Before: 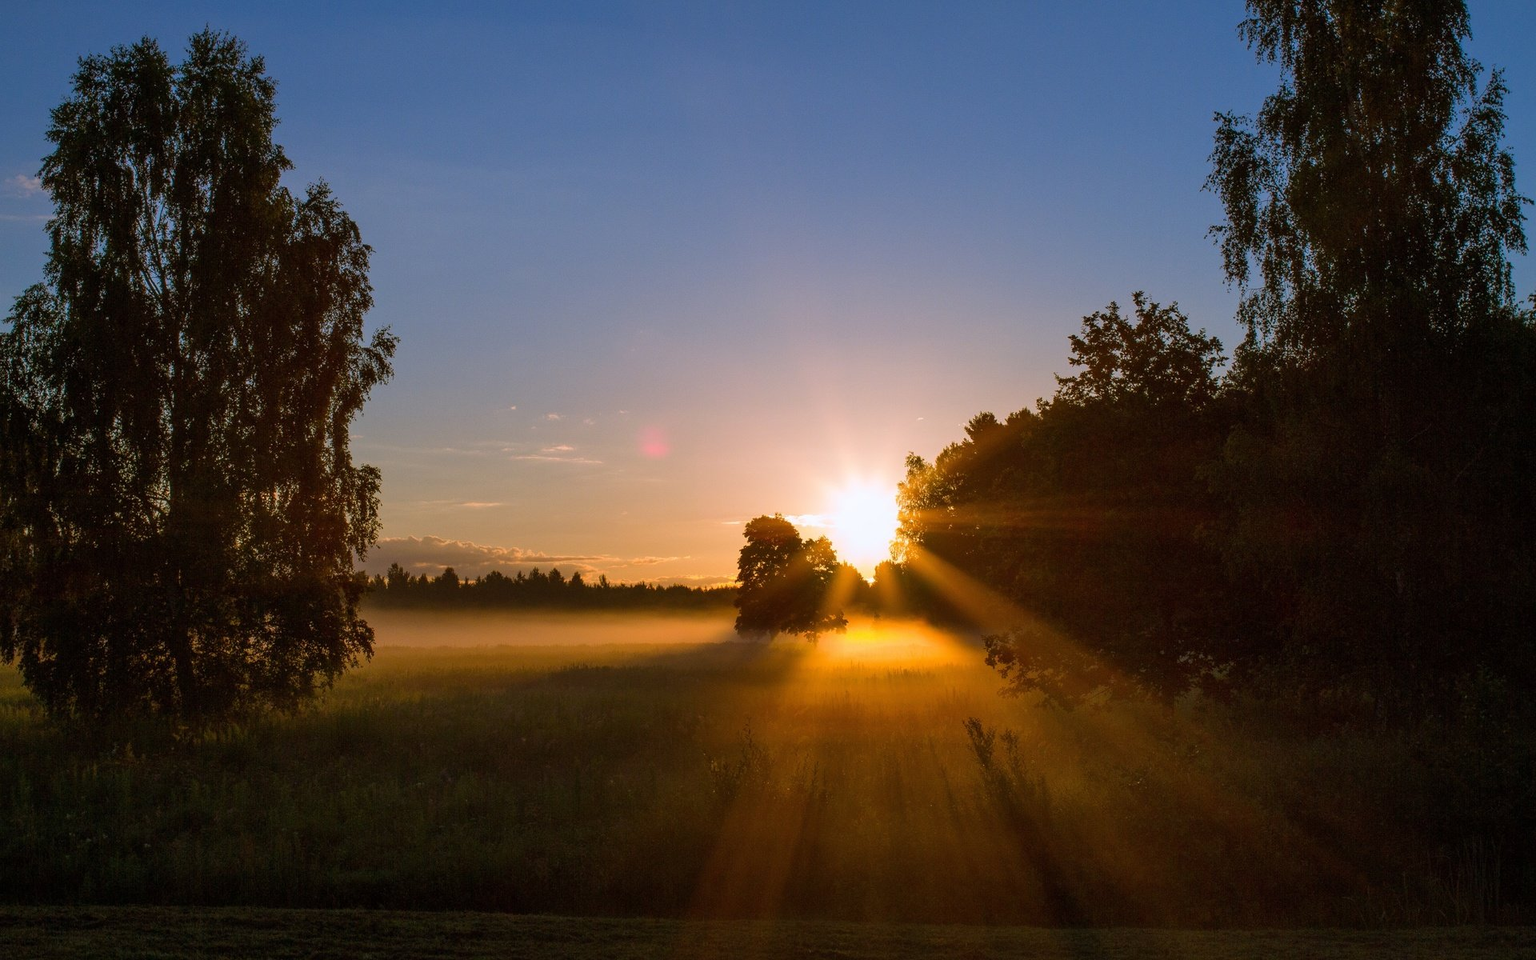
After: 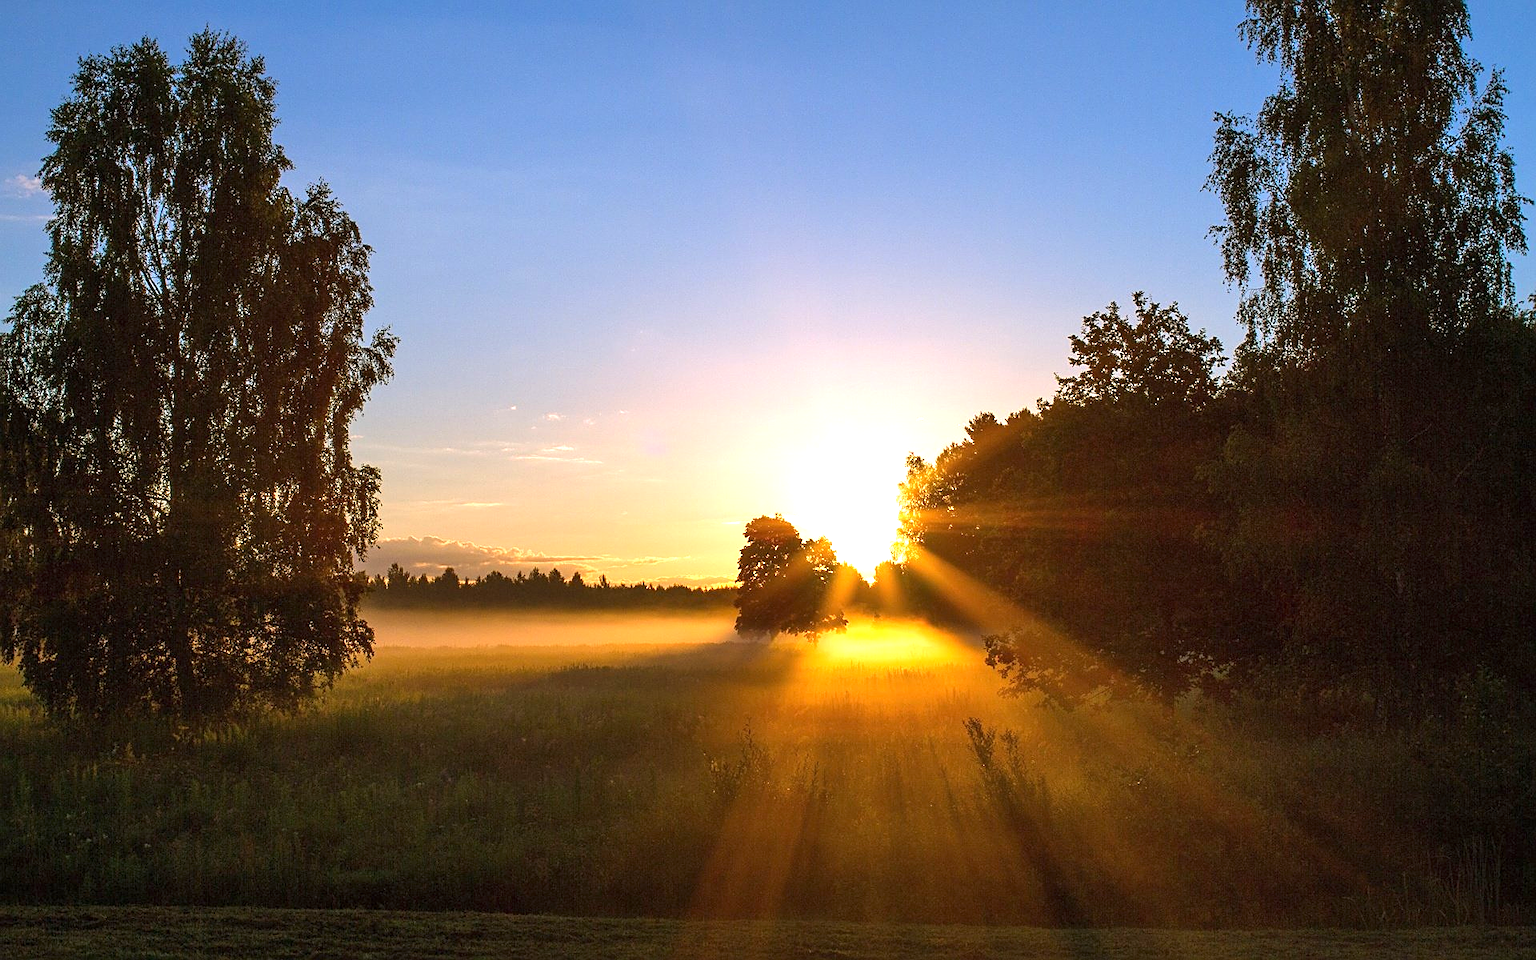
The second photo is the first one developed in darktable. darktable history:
exposure: black level correction 0, exposure 1.199 EV, compensate highlight preservation false
sharpen: on, module defaults
